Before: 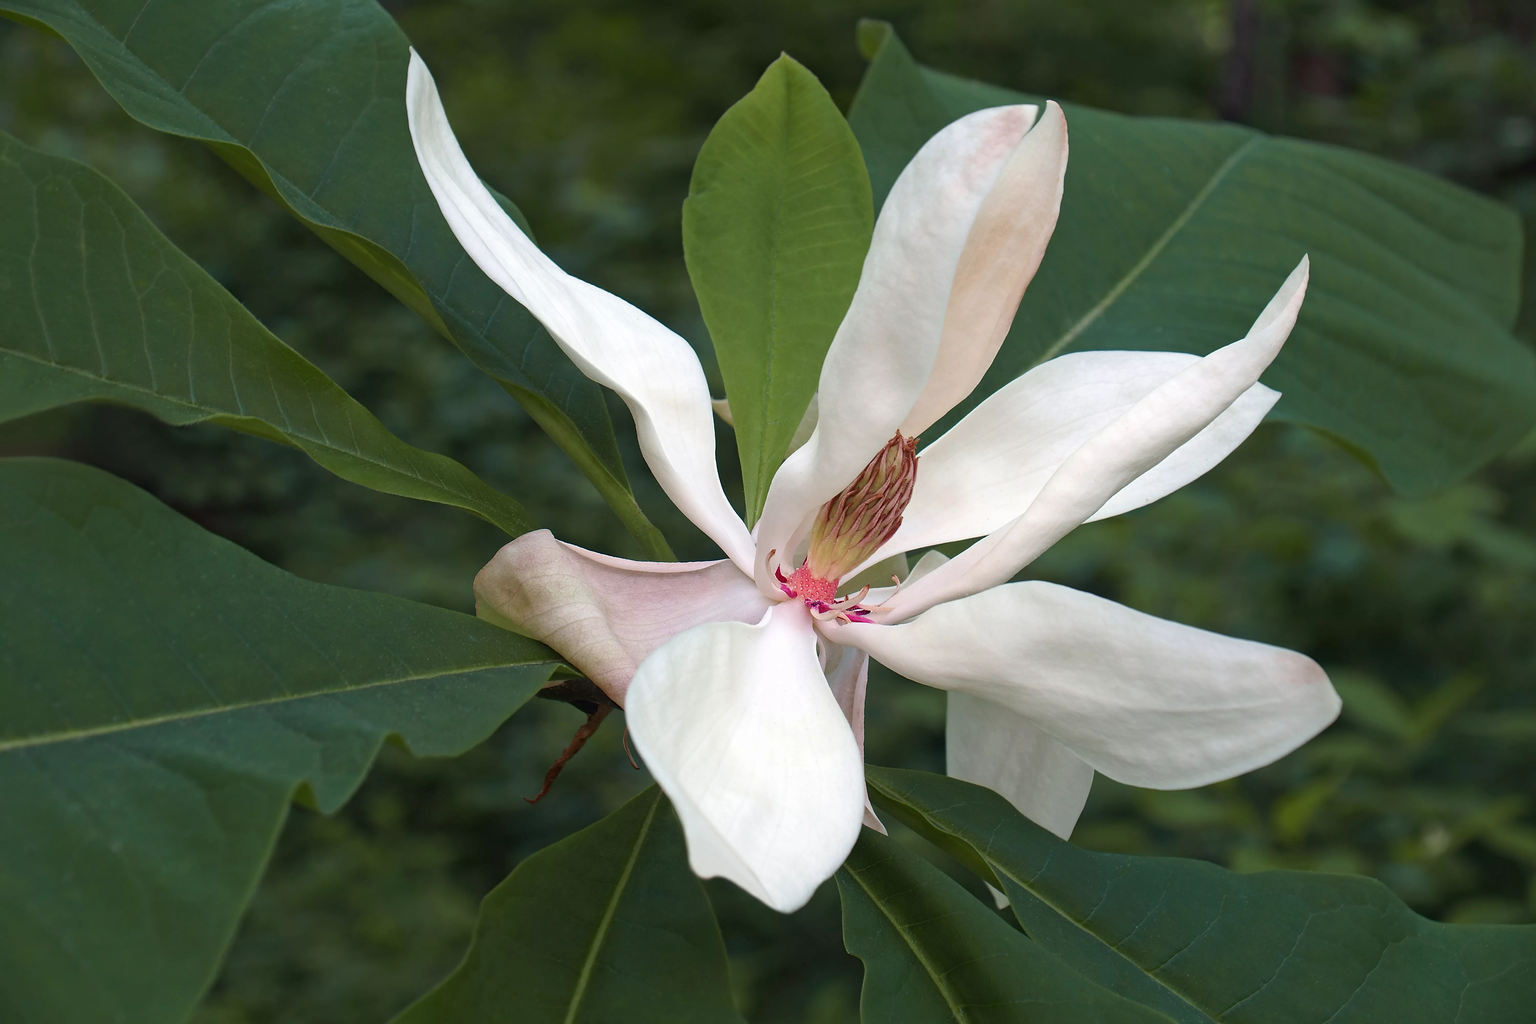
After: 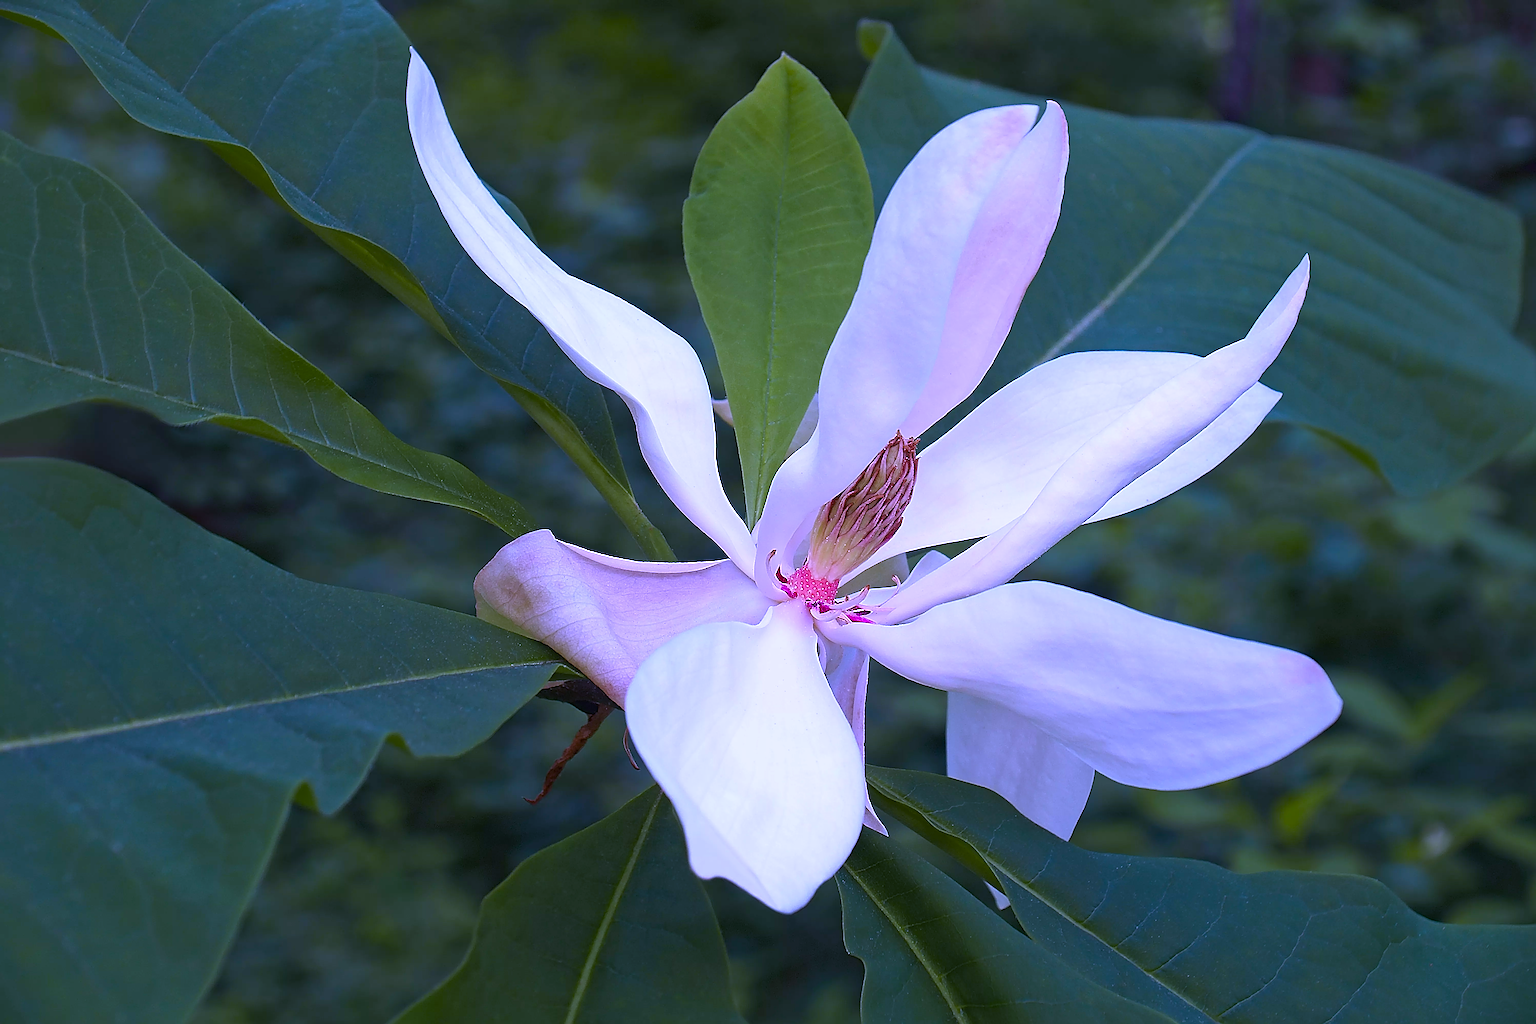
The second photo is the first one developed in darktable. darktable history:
white balance: red 0.98, blue 1.61
color balance rgb: perceptual saturation grading › global saturation 25%, global vibrance 20%
exposure: compensate highlight preservation false
sharpen: radius 3.158, amount 1.731
